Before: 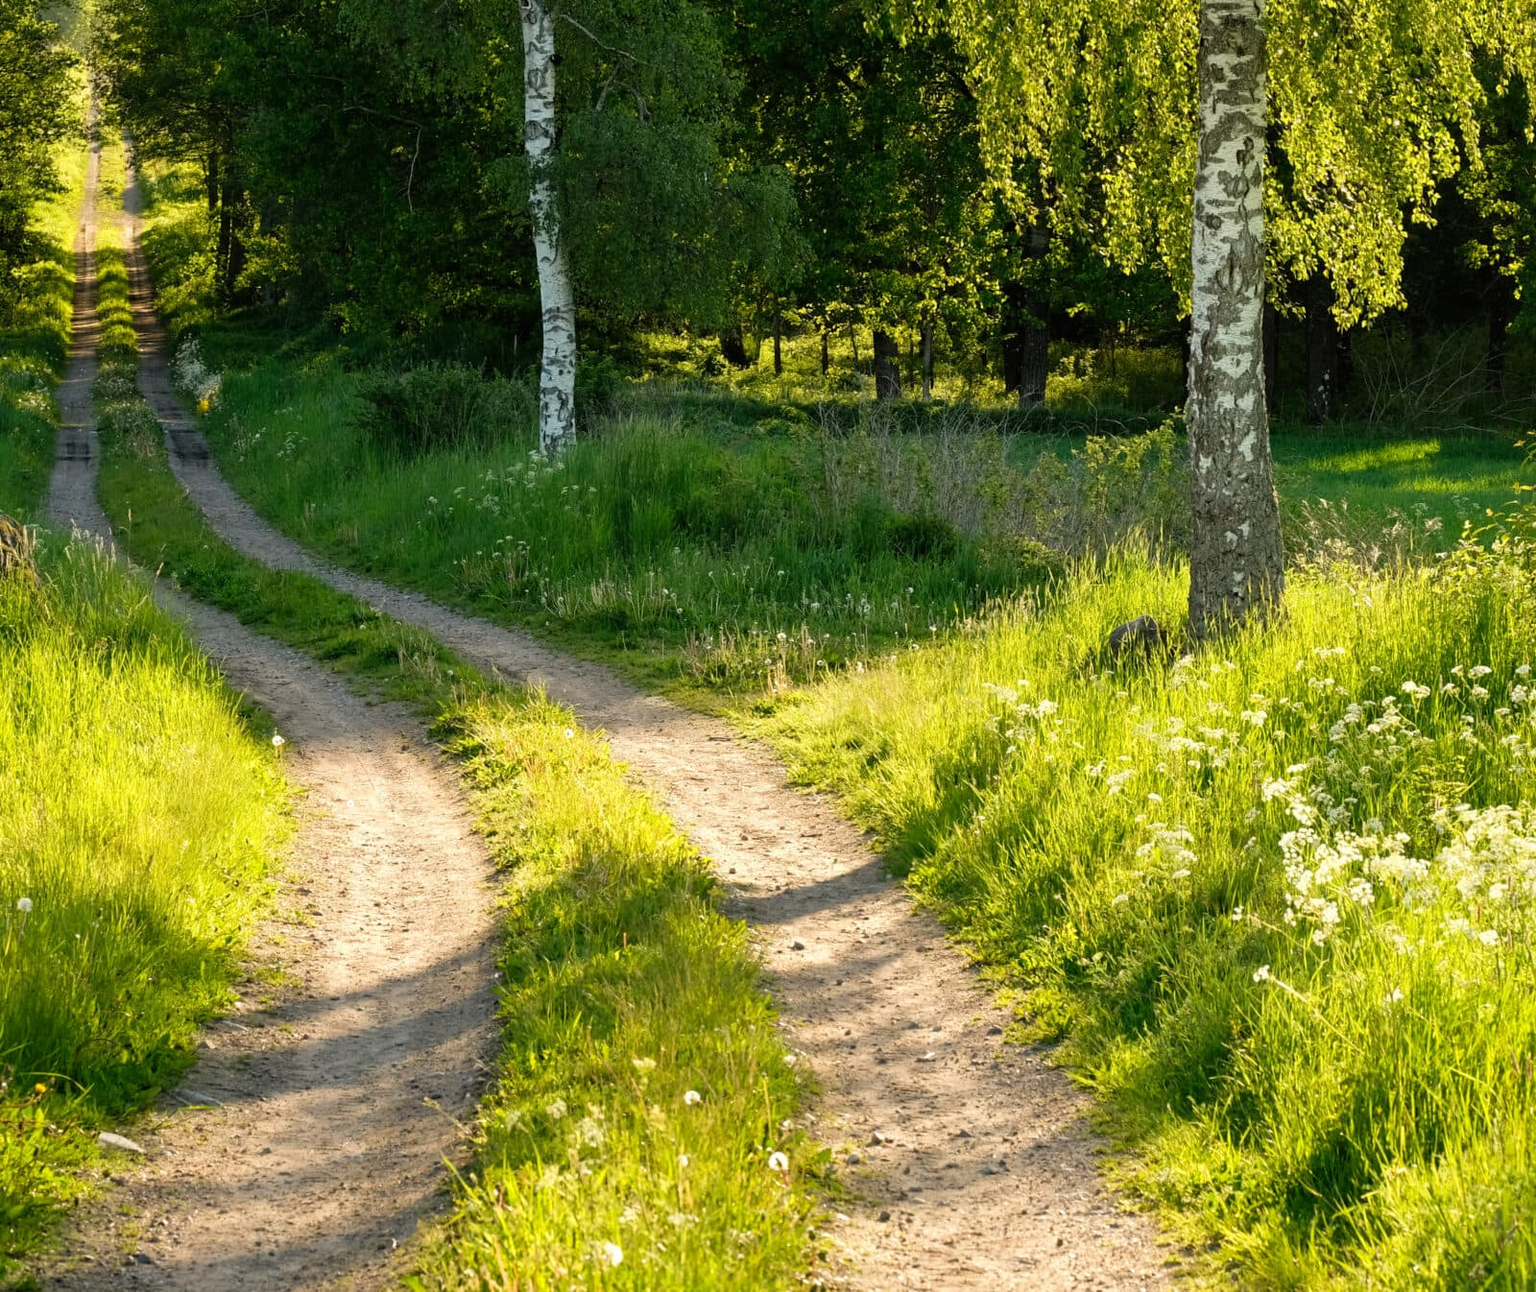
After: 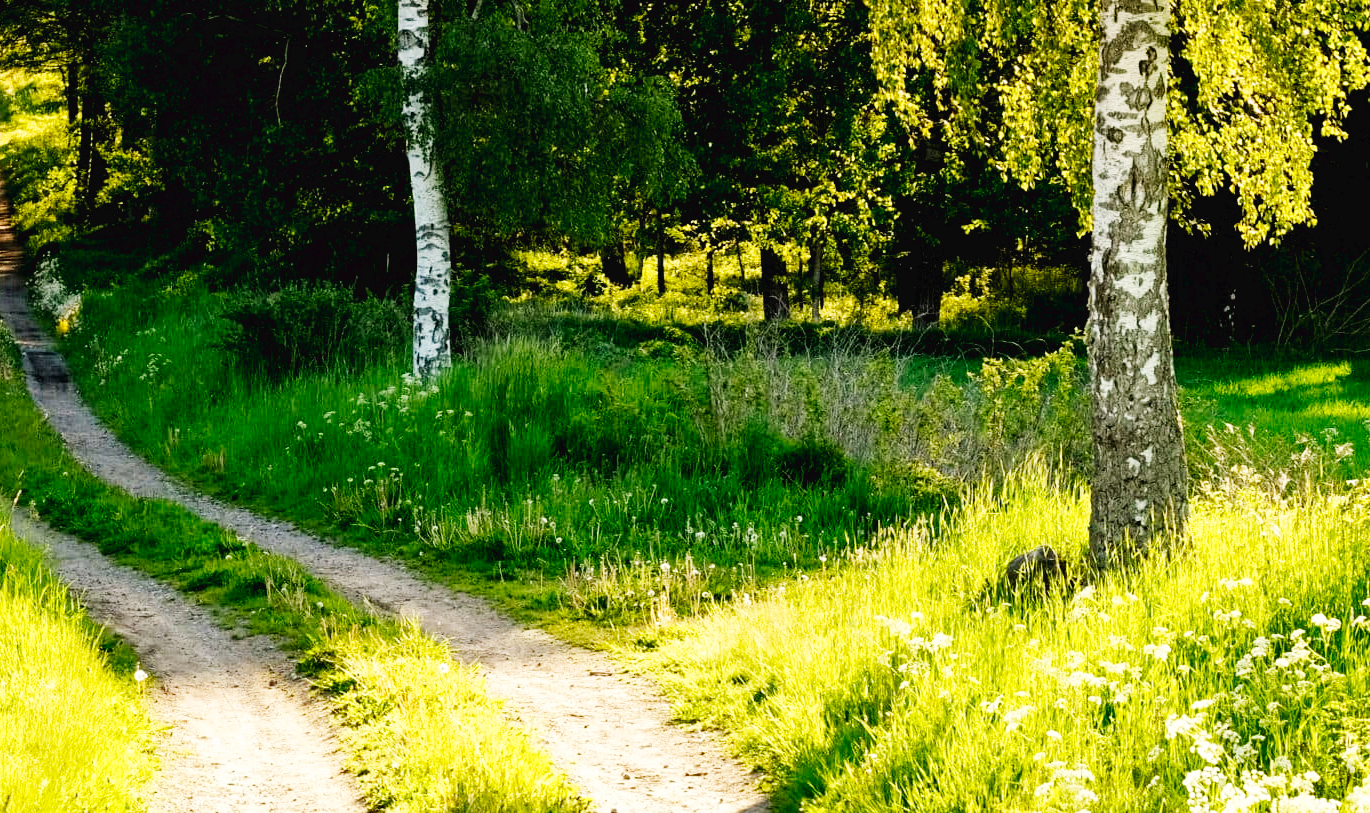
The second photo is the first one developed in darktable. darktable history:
crop and rotate: left 9.345%, top 7.22%, right 4.982%, bottom 32.331%
shadows and highlights: shadows 20.91, highlights -35.45, soften with gaussian
exposure: black level correction 0.006, exposure -0.226 EV, compensate highlight preservation false
graduated density: density 0.38 EV, hardness 21%, rotation -6.11°, saturation 32%
base curve: curves: ch0 [(0, 0.003) (0.001, 0.002) (0.006, 0.004) (0.02, 0.022) (0.048, 0.086) (0.094, 0.234) (0.162, 0.431) (0.258, 0.629) (0.385, 0.8) (0.548, 0.918) (0.751, 0.988) (1, 1)], preserve colors none
